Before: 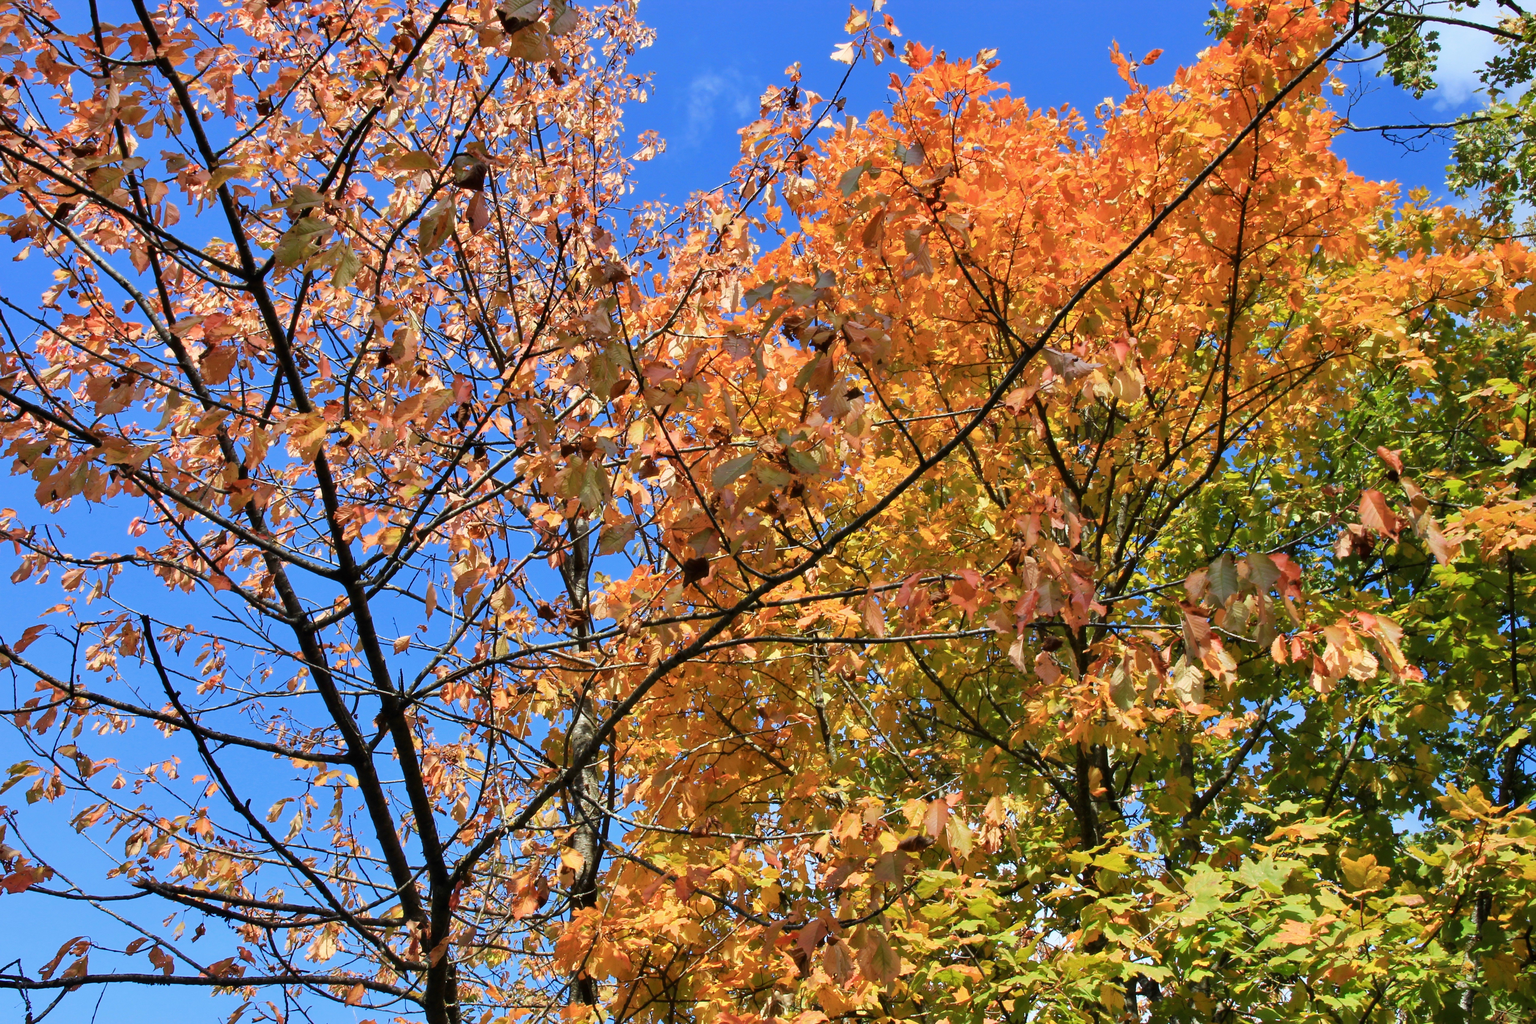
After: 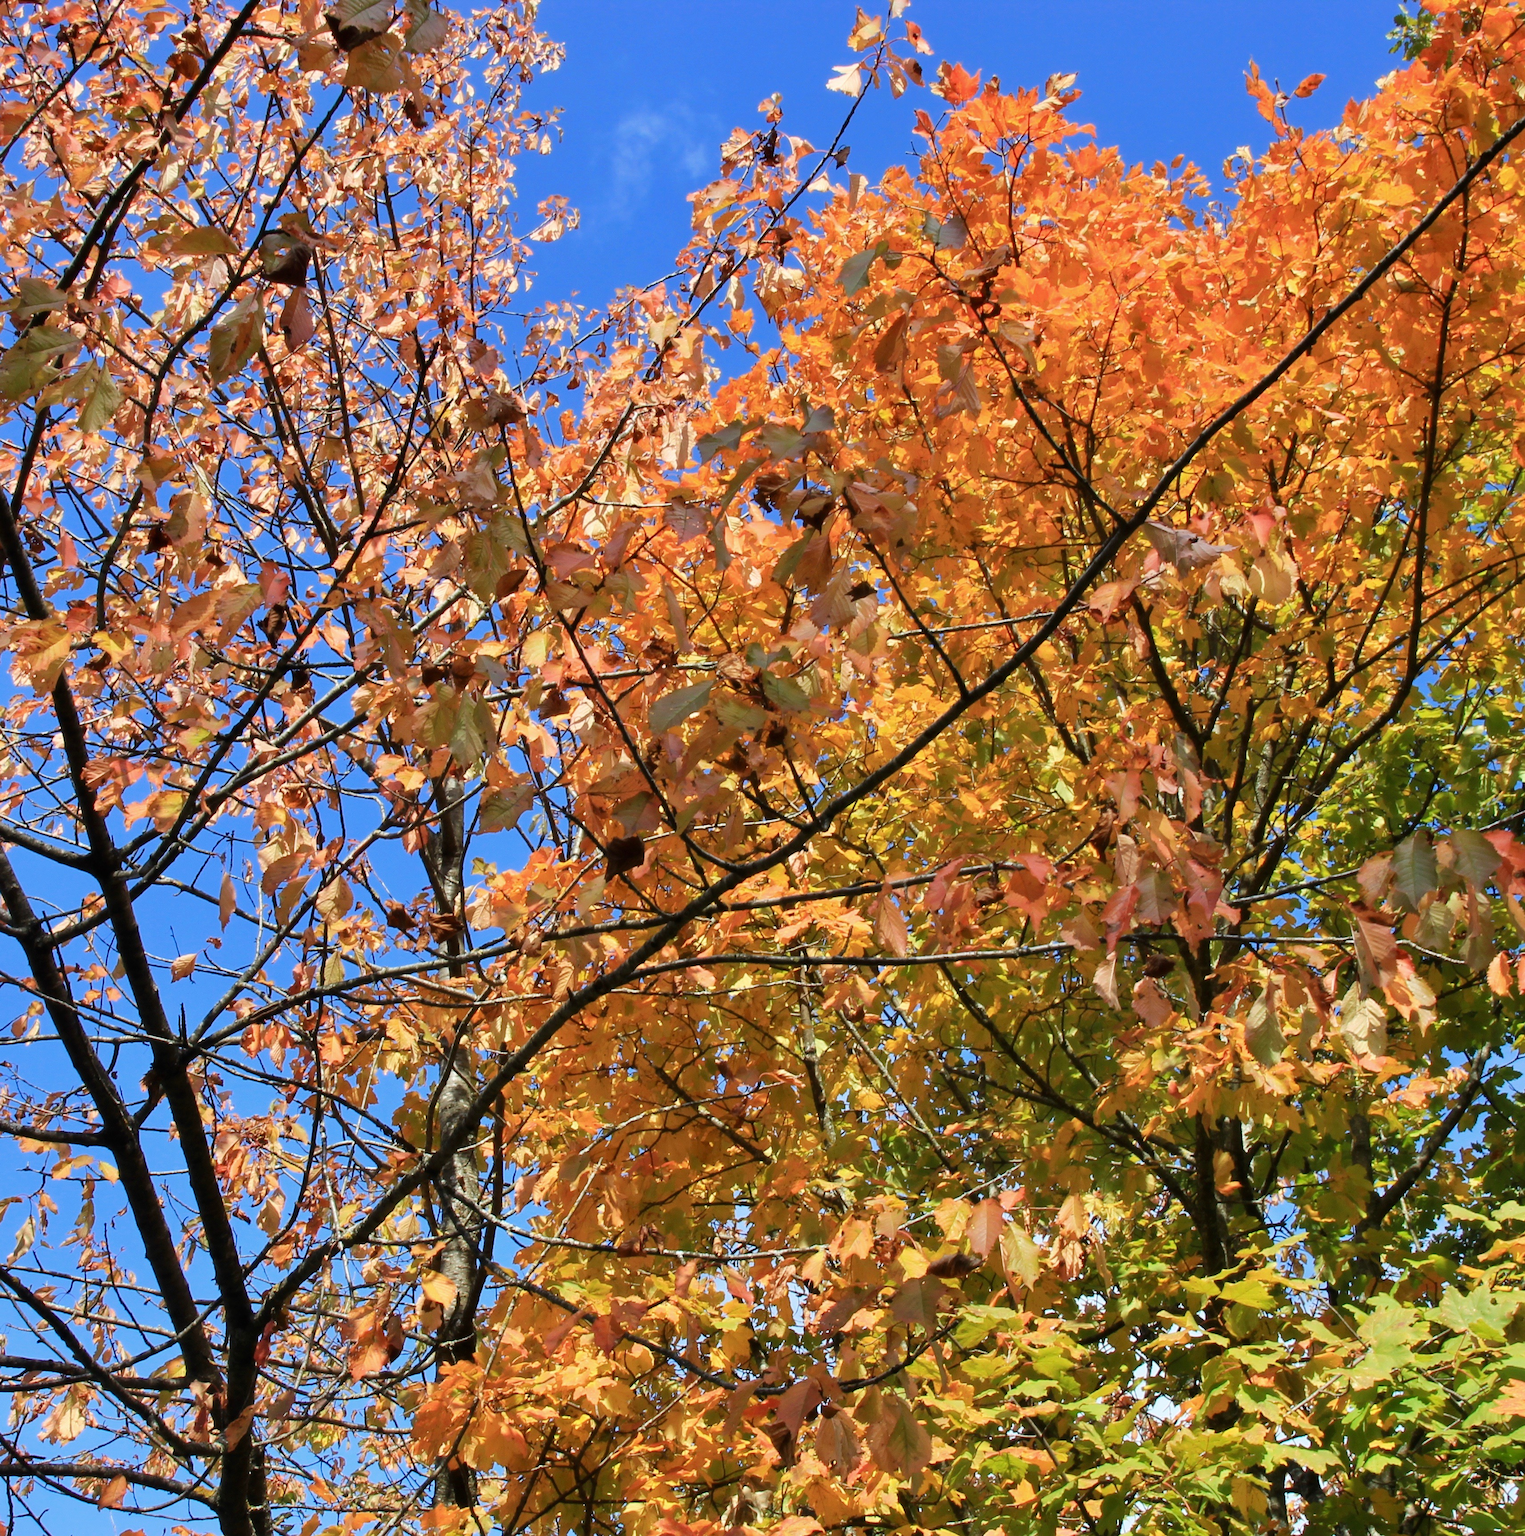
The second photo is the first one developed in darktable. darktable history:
crop and rotate: left 18.22%, right 15.558%
tone equalizer: edges refinement/feathering 500, mask exposure compensation -1.57 EV, preserve details no
